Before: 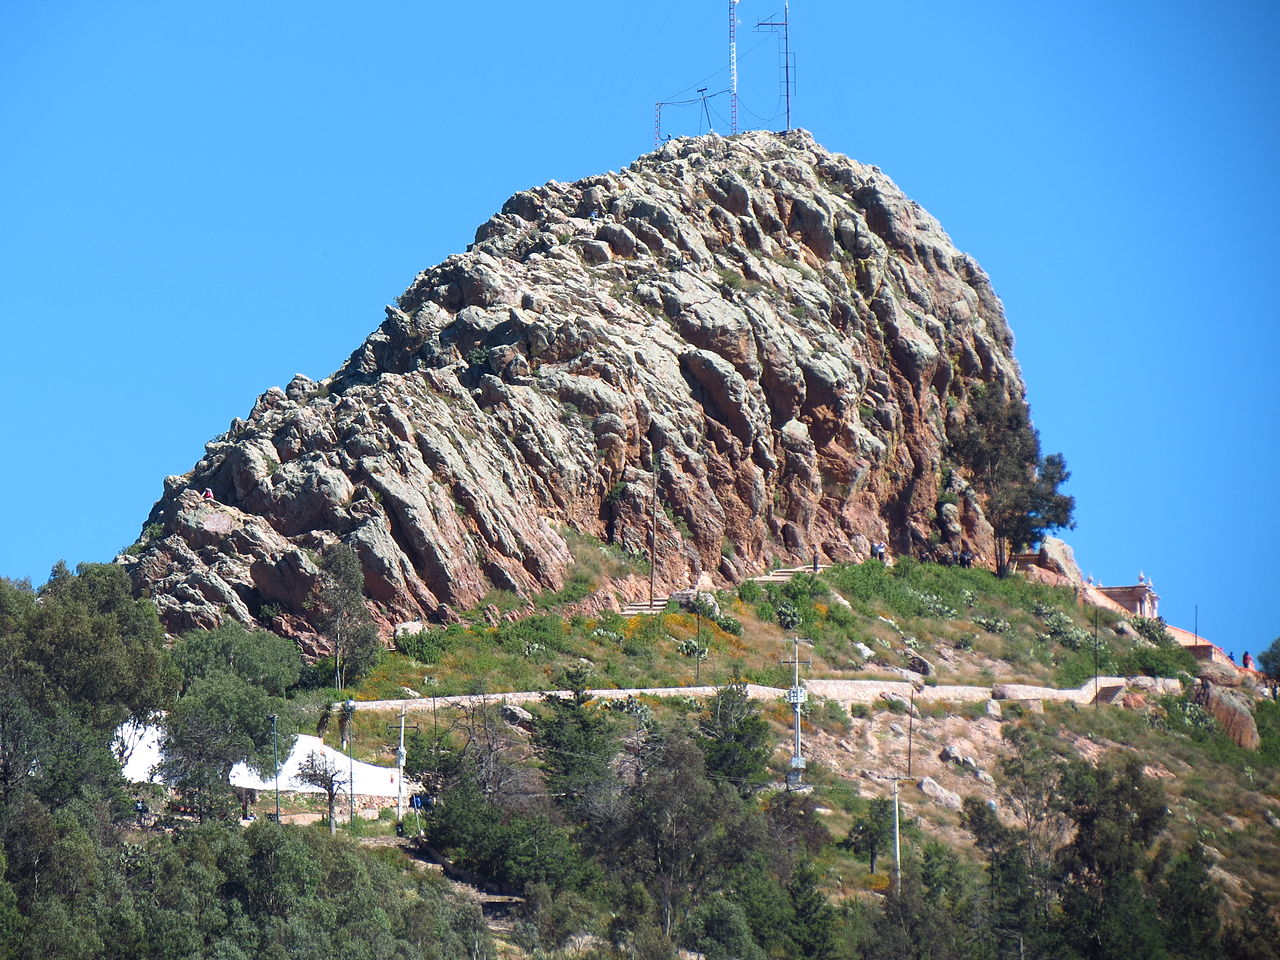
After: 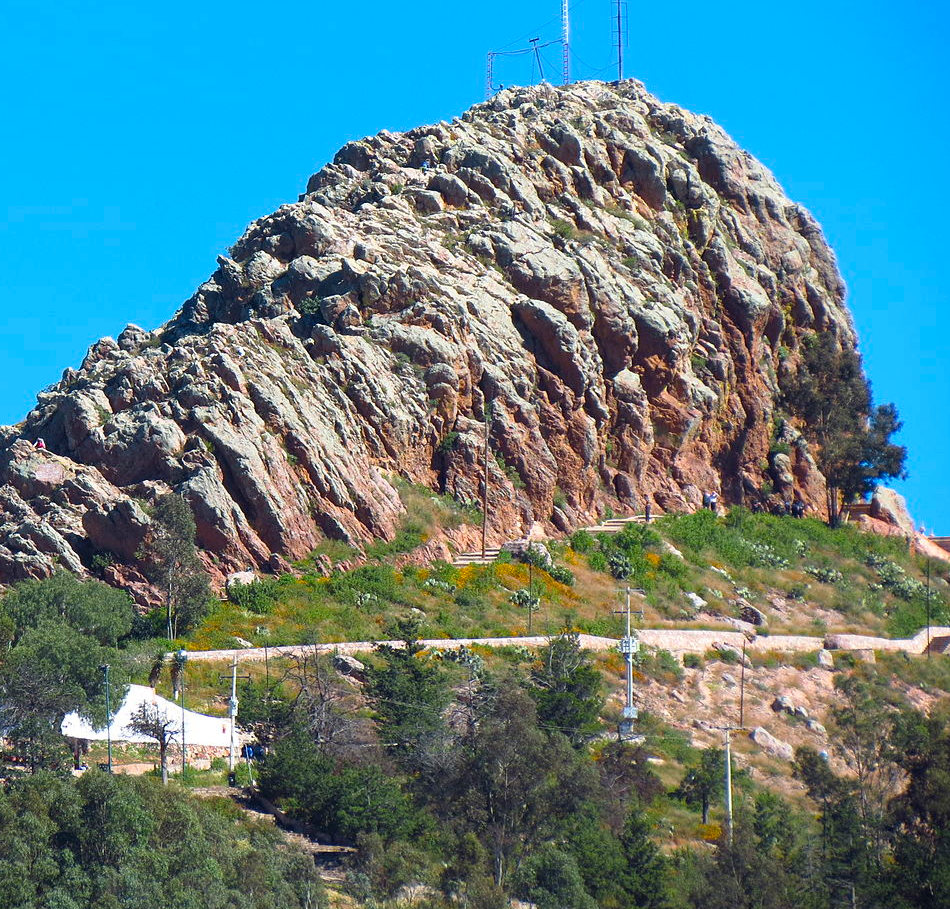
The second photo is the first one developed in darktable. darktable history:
color balance rgb: perceptual saturation grading › global saturation 25%, global vibrance 20%
crop and rotate: left 13.15%, top 5.251%, right 12.609%
